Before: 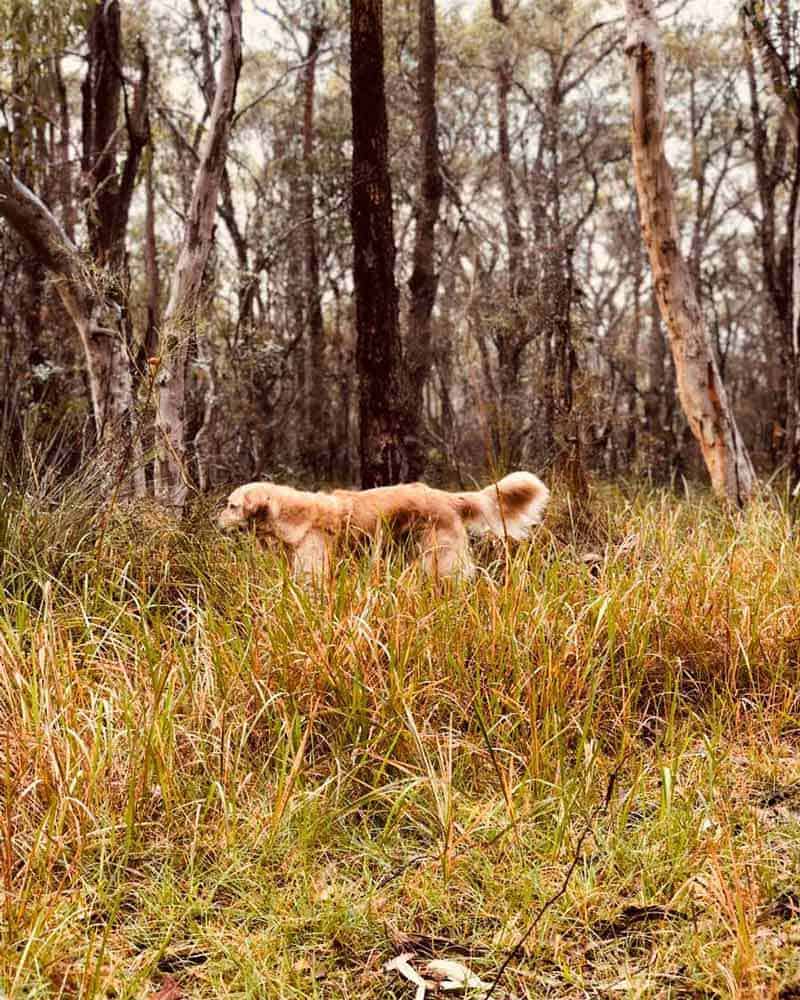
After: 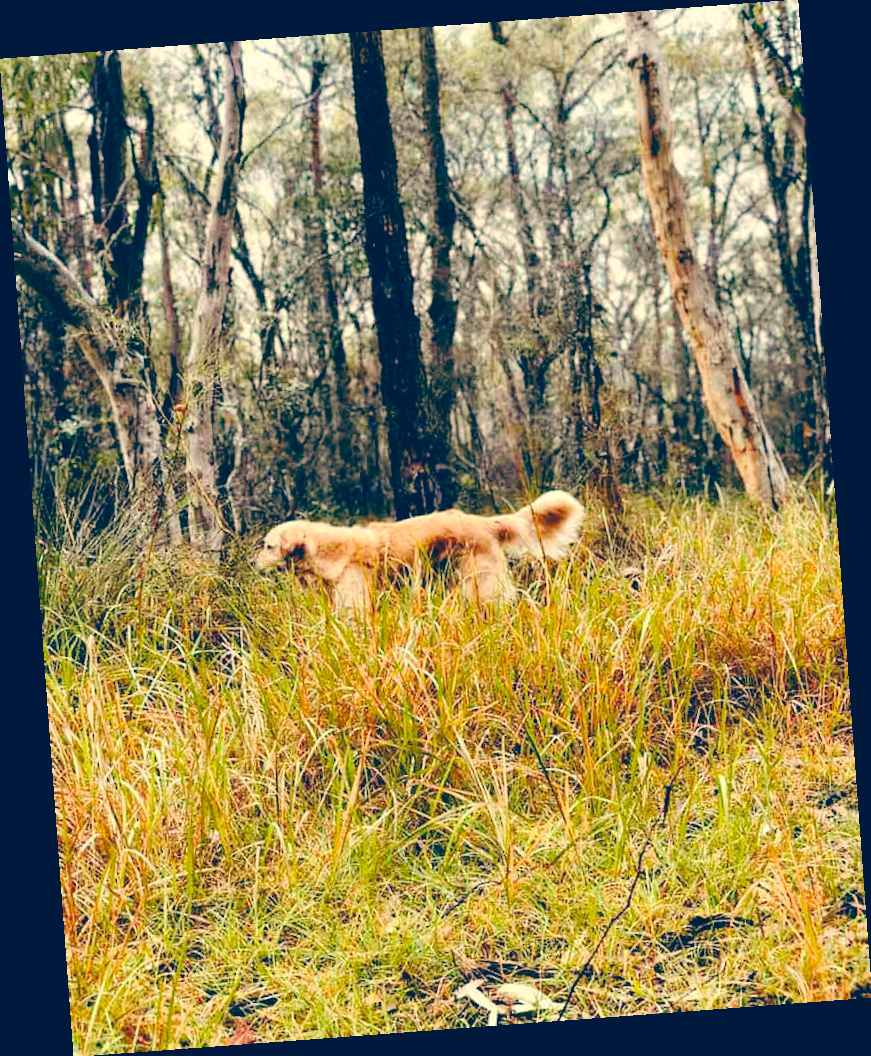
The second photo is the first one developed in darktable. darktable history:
color correction: highlights a* -7.33, highlights b* 1.26, shadows a* -3.55, saturation 1.4
tone curve: curves: ch0 [(0, 0) (0.003, 0.009) (0.011, 0.009) (0.025, 0.01) (0.044, 0.02) (0.069, 0.032) (0.1, 0.048) (0.136, 0.092) (0.177, 0.153) (0.224, 0.217) (0.277, 0.306) (0.335, 0.402) (0.399, 0.488) (0.468, 0.574) (0.543, 0.648) (0.623, 0.716) (0.709, 0.783) (0.801, 0.851) (0.898, 0.92) (1, 1)], preserve colors none
color balance: lift [1.006, 0.985, 1.002, 1.015], gamma [1, 0.953, 1.008, 1.047], gain [1.076, 1.13, 1.004, 0.87]
rotate and perspective: rotation -4.25°, automatic cropping off
